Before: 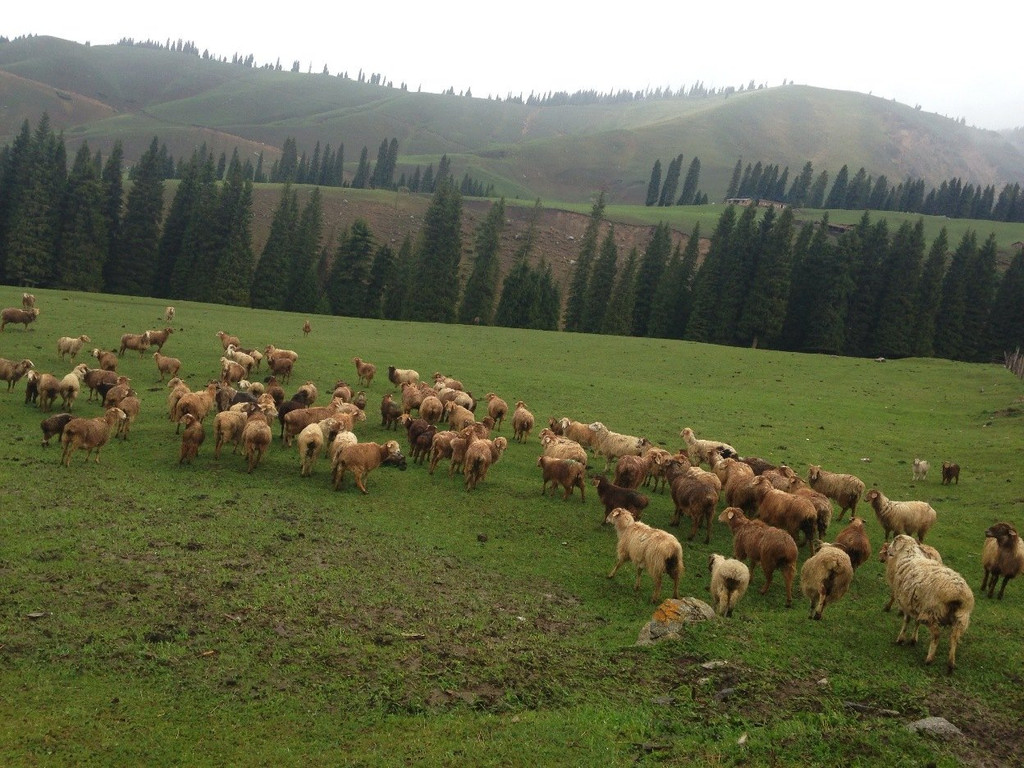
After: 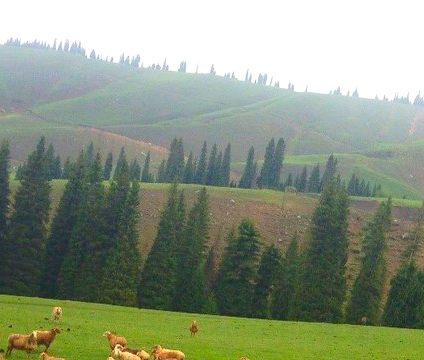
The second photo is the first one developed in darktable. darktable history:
exposure: exposure 0.179 EV, compensate highlight preservation false
contrast brightness saturation: contrast 0.197, brightness 0.19, saturation 0.818
crop and rotate: left 11.072%, top 0.105%, right 47.467%, bottom 52.935%
